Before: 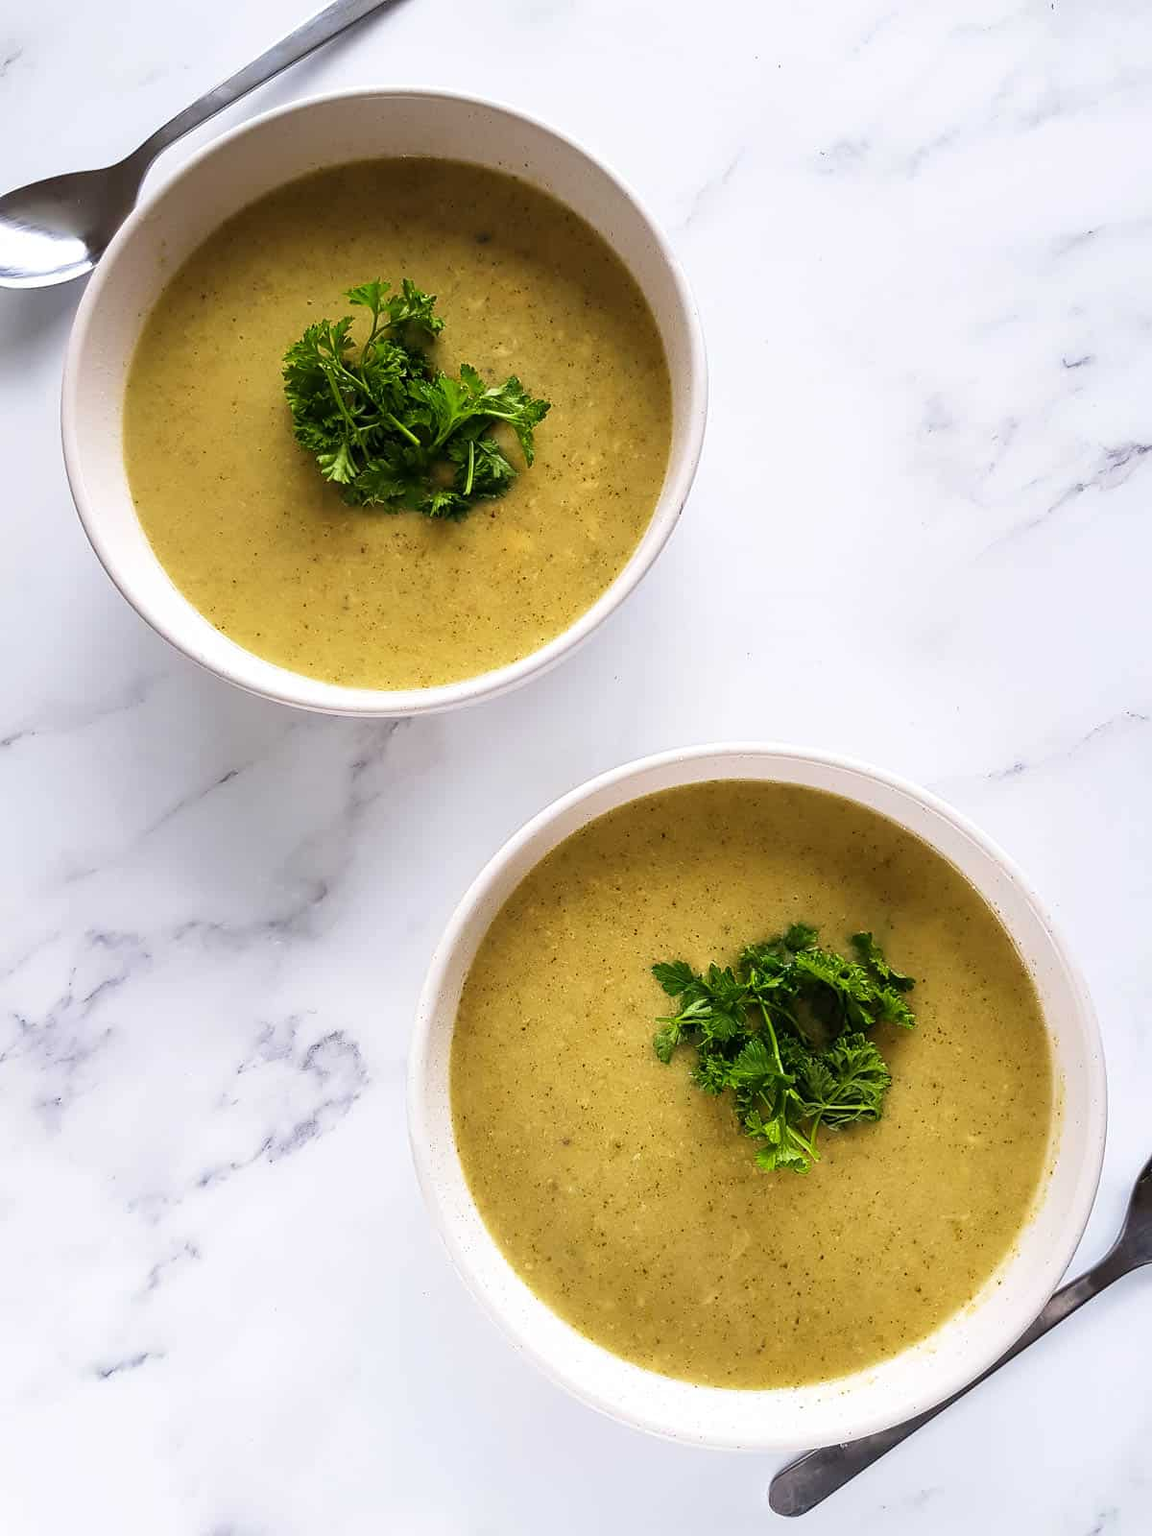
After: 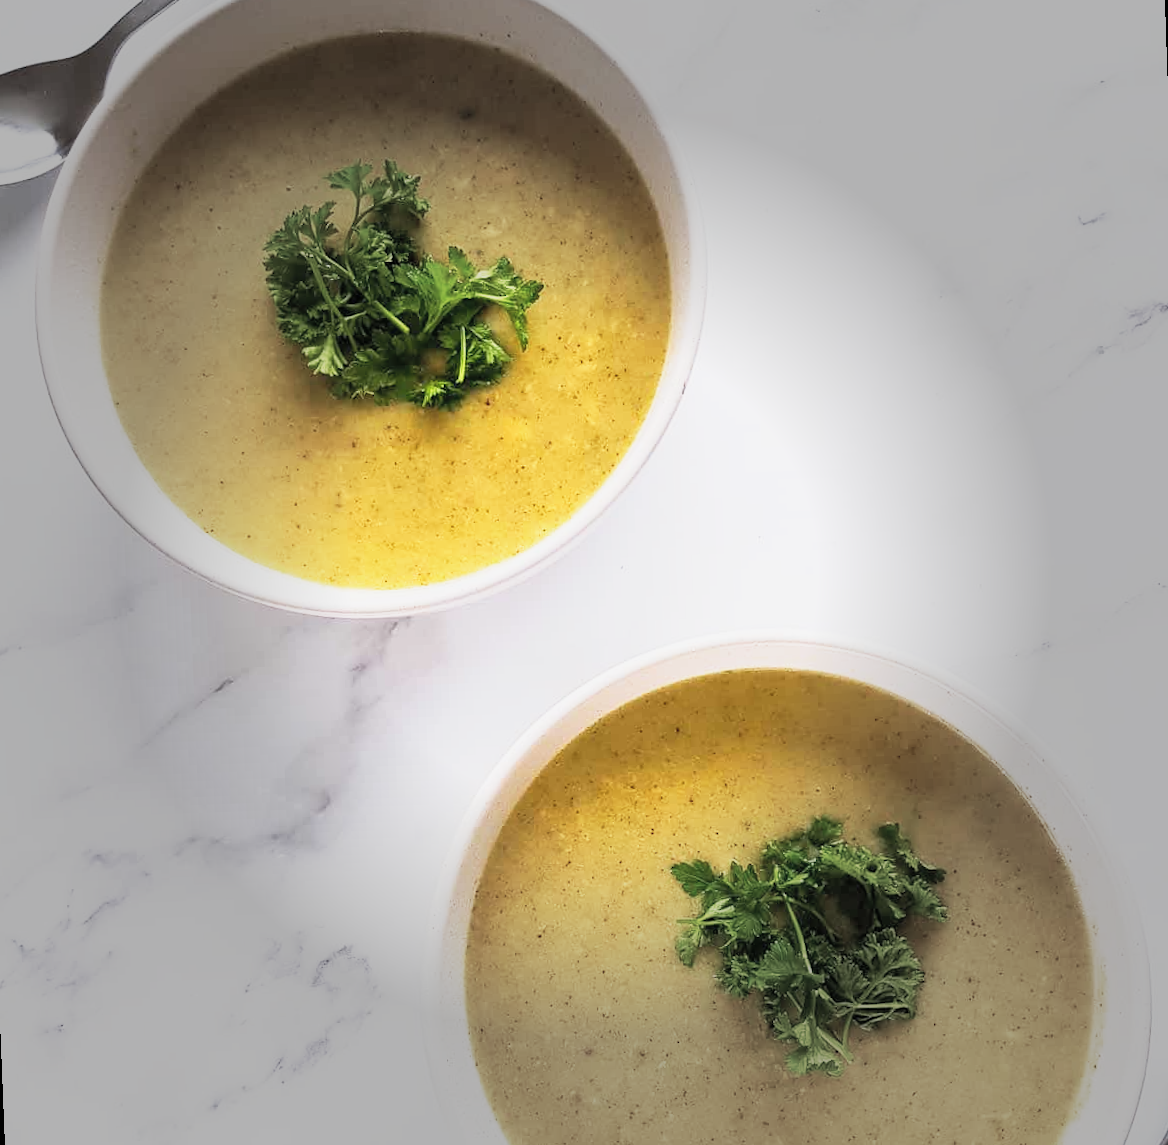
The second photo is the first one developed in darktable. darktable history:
contrast brightness saturation: brightness 0.13
rotate and perspective: rotation -2.12°, lens shift (vertical) 0.009, lens shift (horizontal) -0.008, automatic cropping original format, crop left 0.036, crop right 0.964, crop top 0.05, crop bottom 0.959
crop: top 5.667%, bottom 17.637%
color balance rgb: perceptual saturation grading › global saturation 3.7%, global vibrance 5.56%, contrast 3.24%
base curve: curves: ch0 [(0, 0) (0.088, 0.125) (0.176, 0.251) (0.354, 0.501) (0.613, 0.749) (1, 0.877)], preserve colors none
vignetting: fall-off start 40%, fall-off radius 40%
